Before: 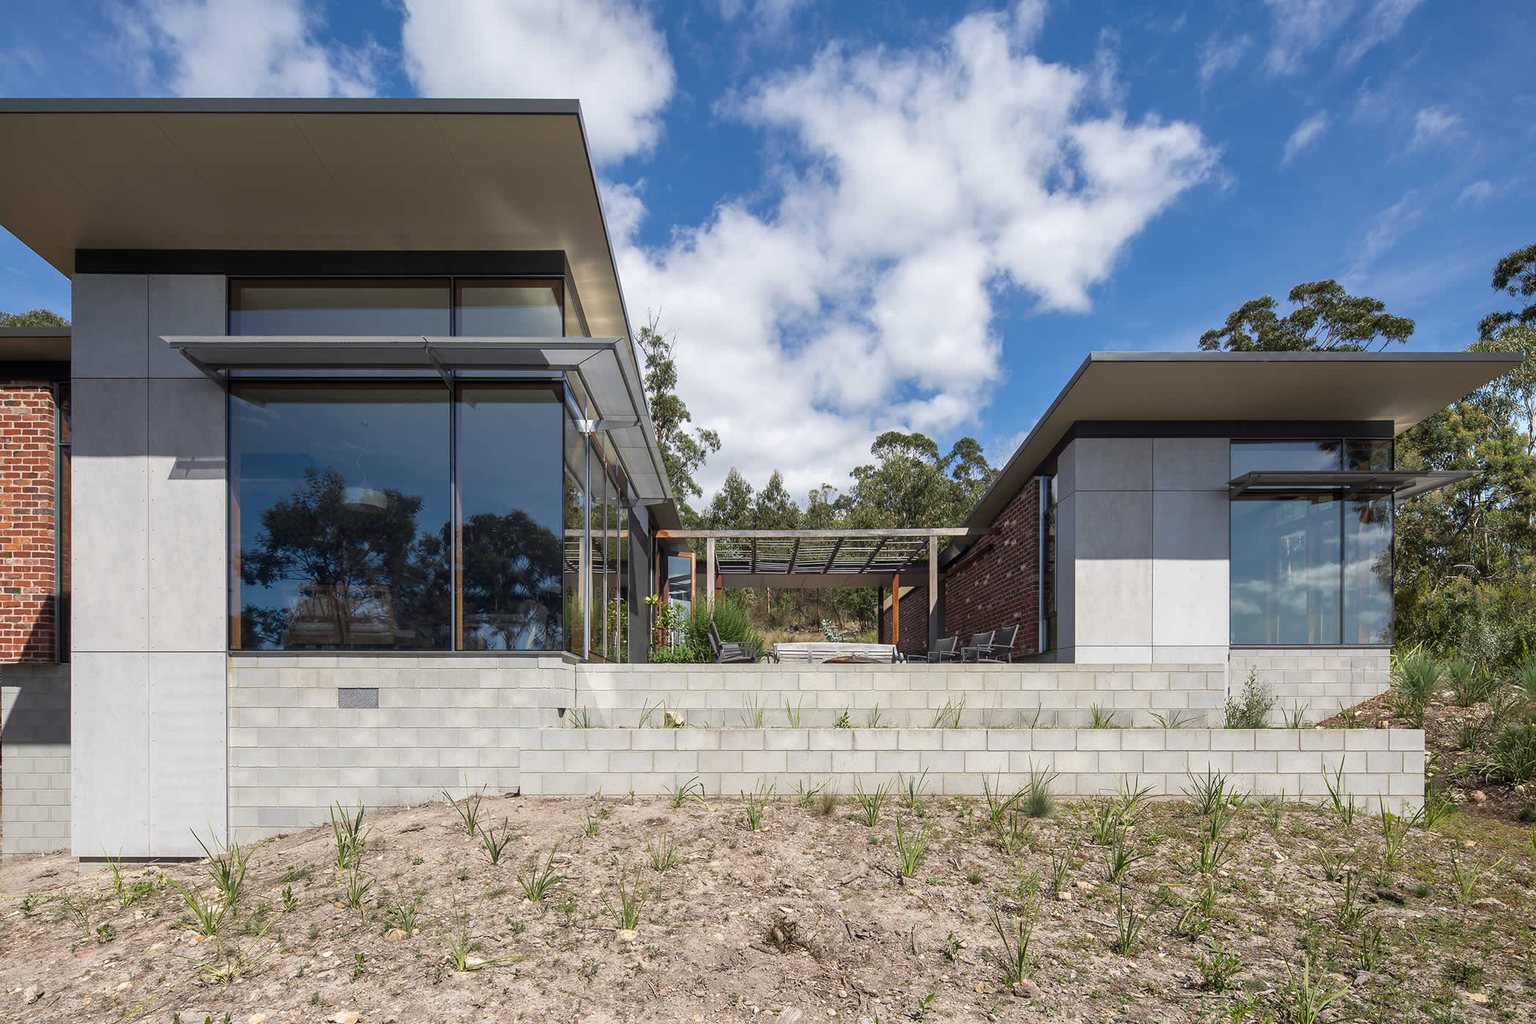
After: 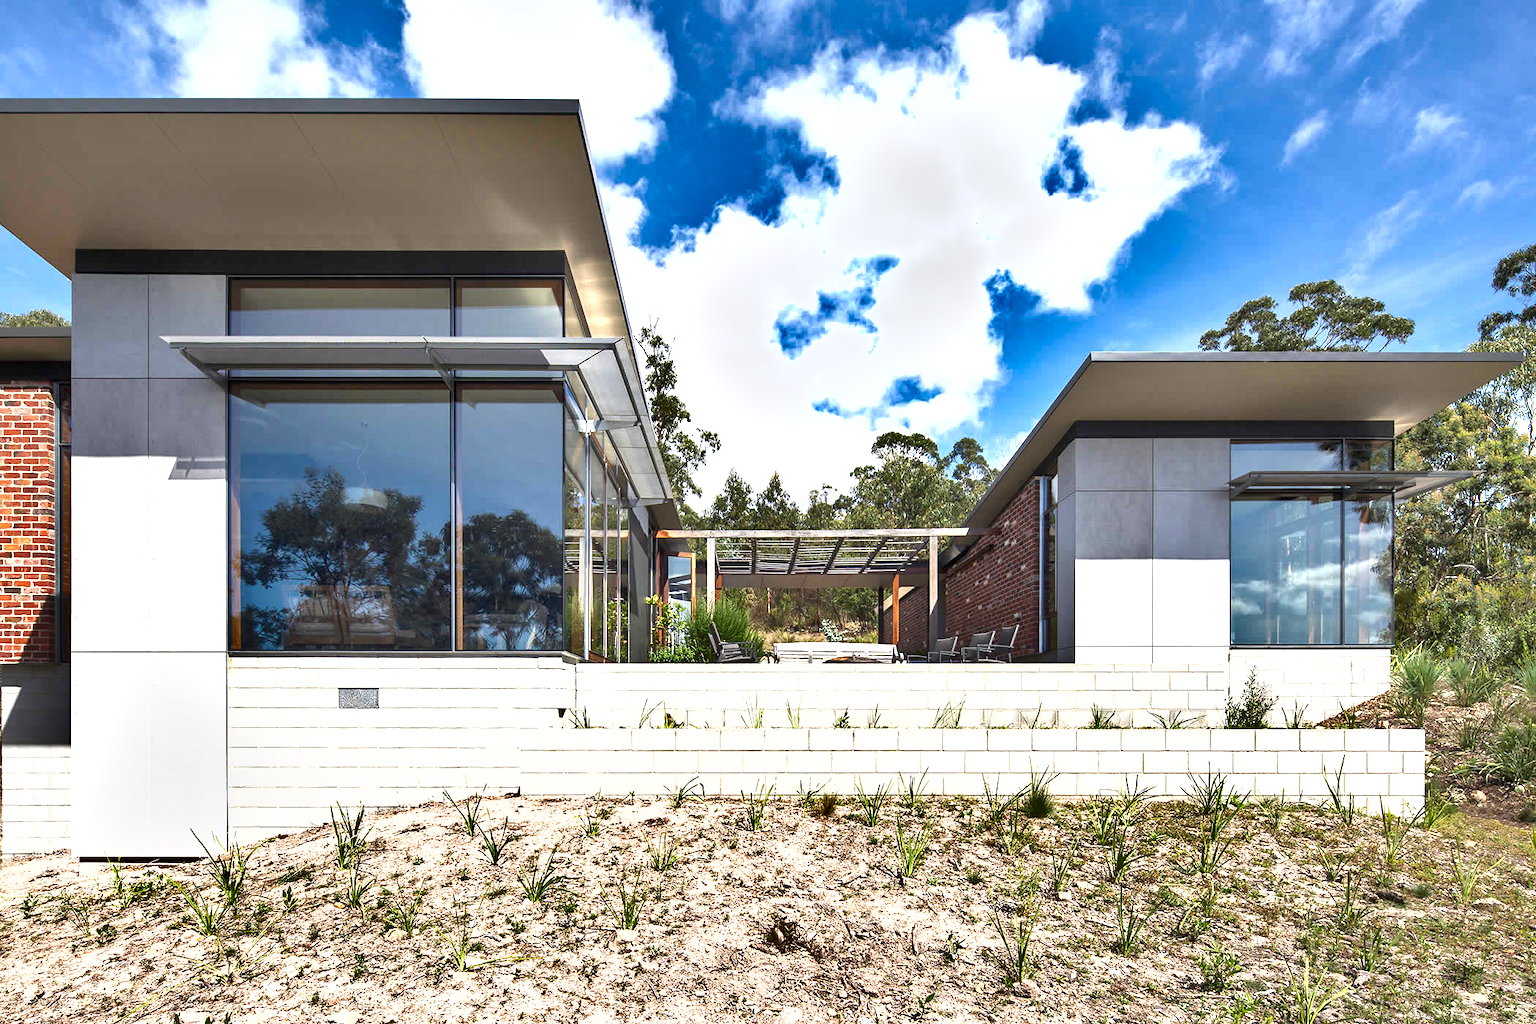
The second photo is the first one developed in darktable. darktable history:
exposure: exposure 1.223 EV, compensate highlight preservation false
shadows and highlights: shadows 75, highlights -60.85, soften with gaussian
